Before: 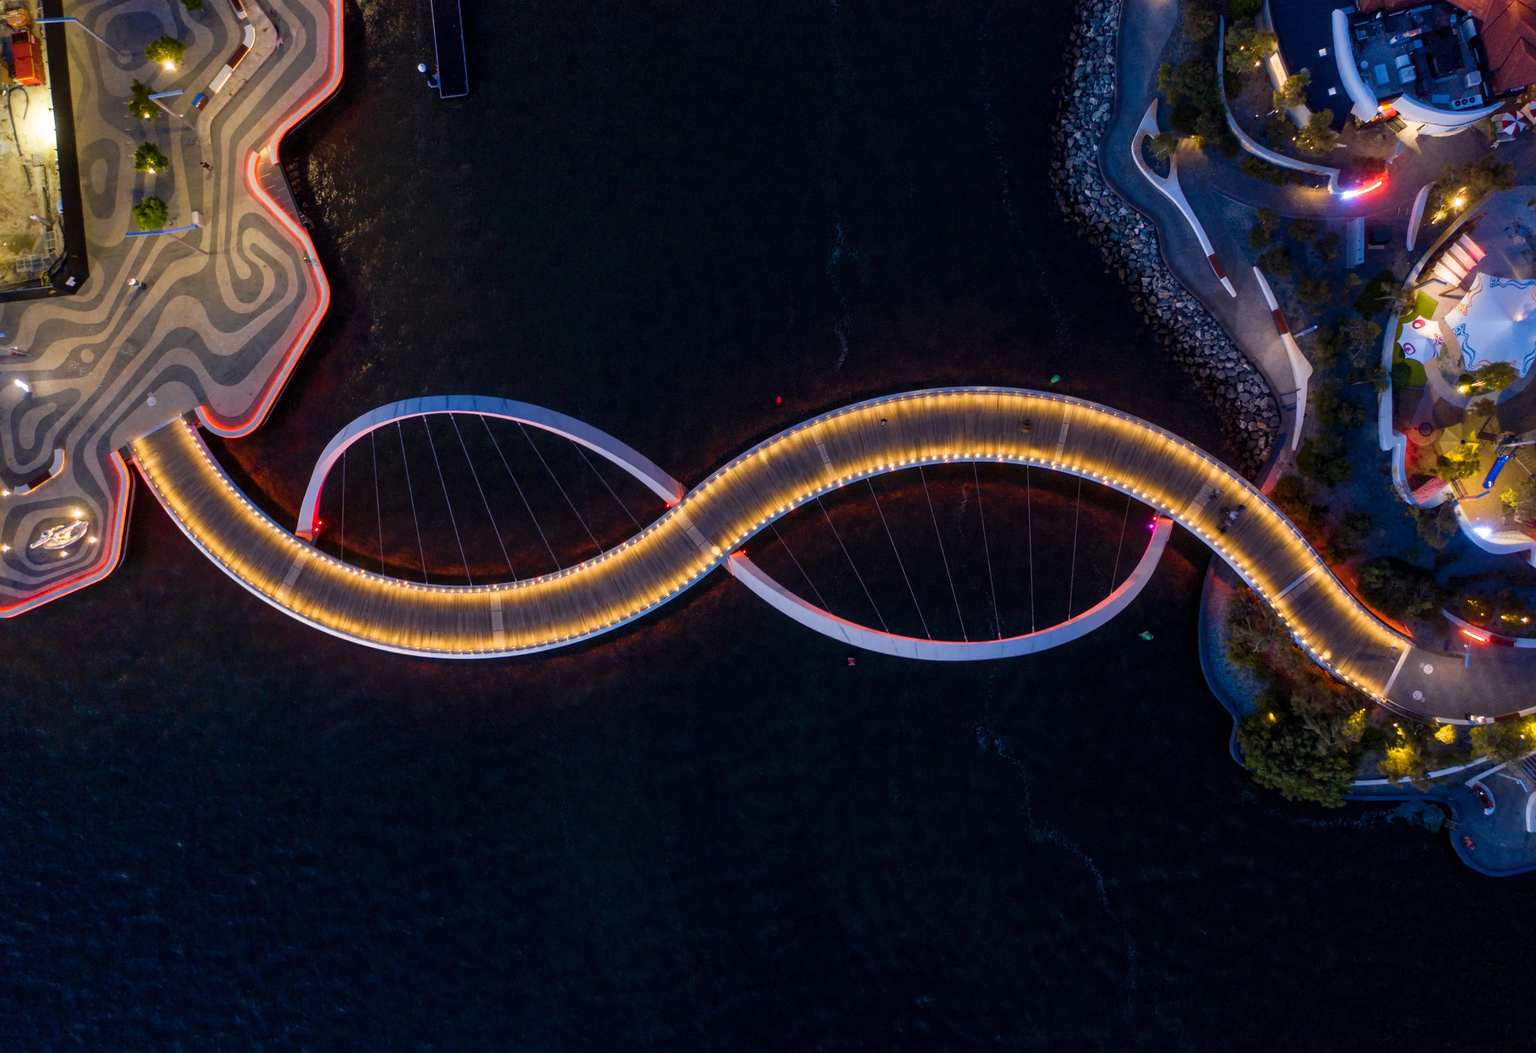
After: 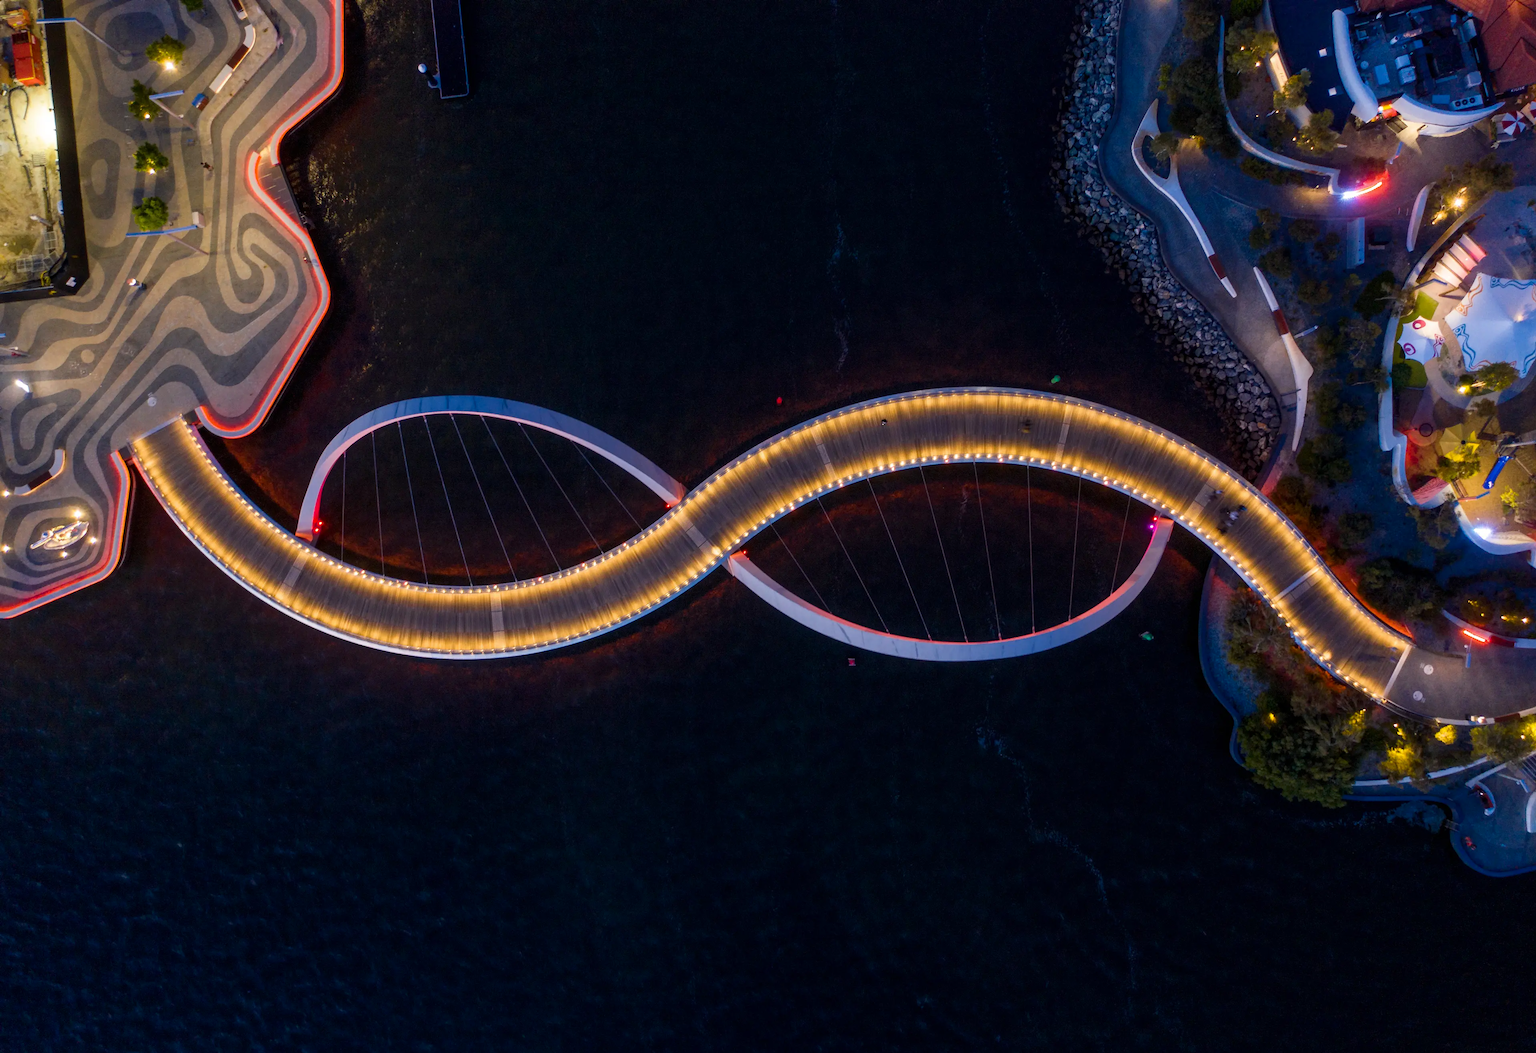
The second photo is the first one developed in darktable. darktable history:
shadows and highlights: shadows -24.78, highlights 48.52, soften with gaussian
